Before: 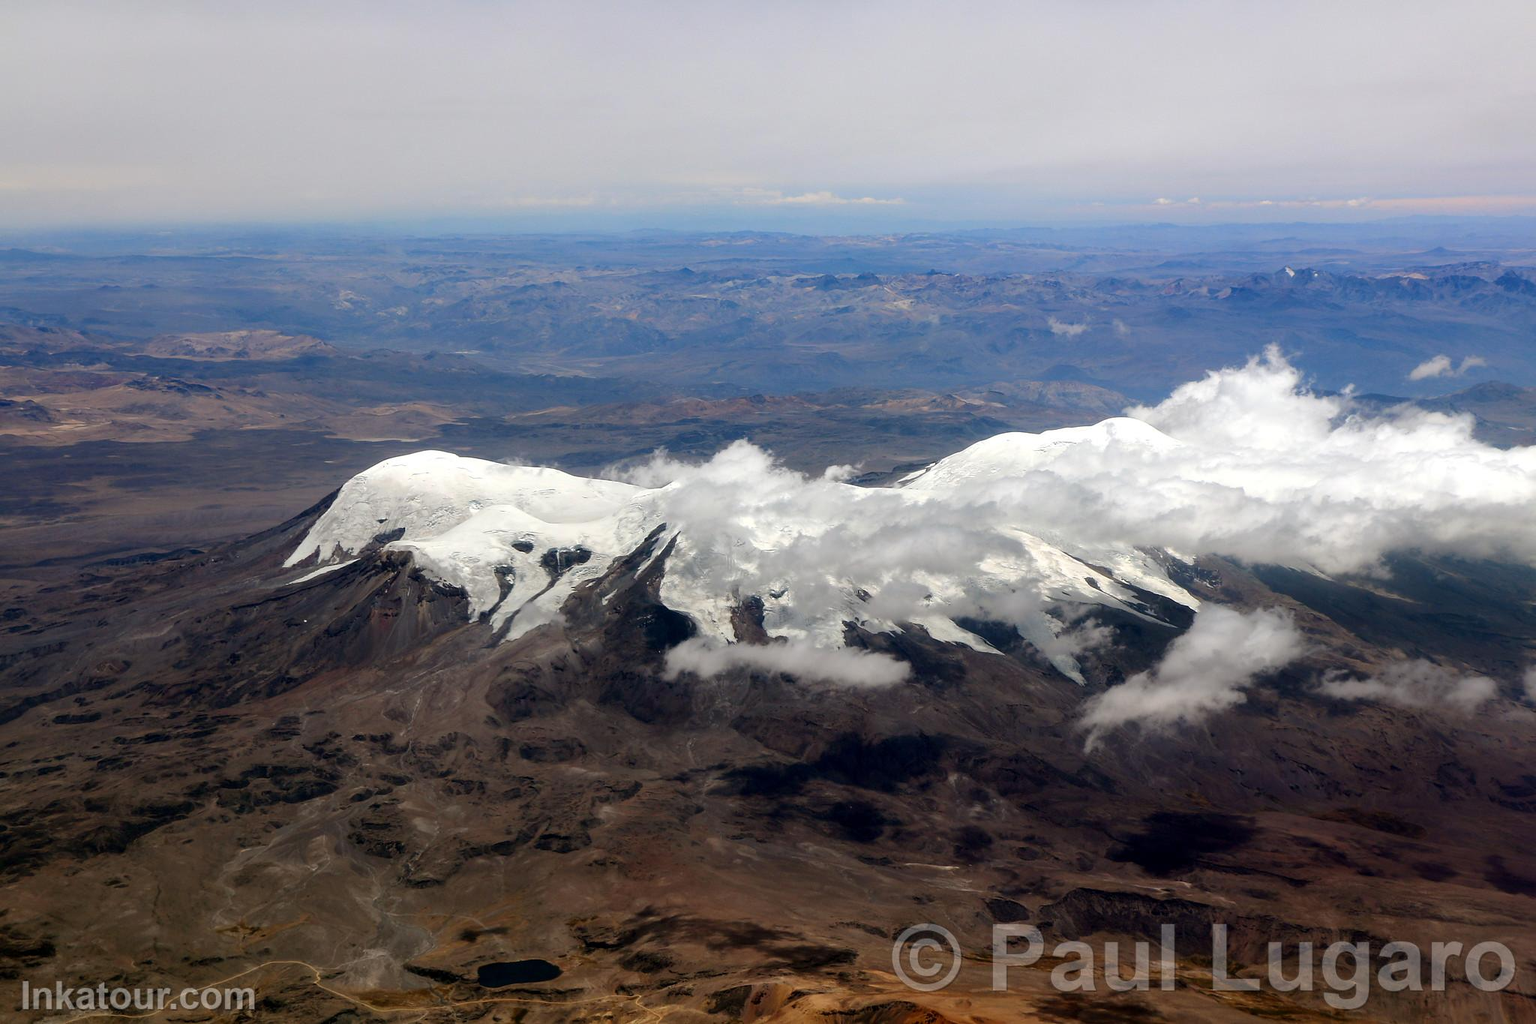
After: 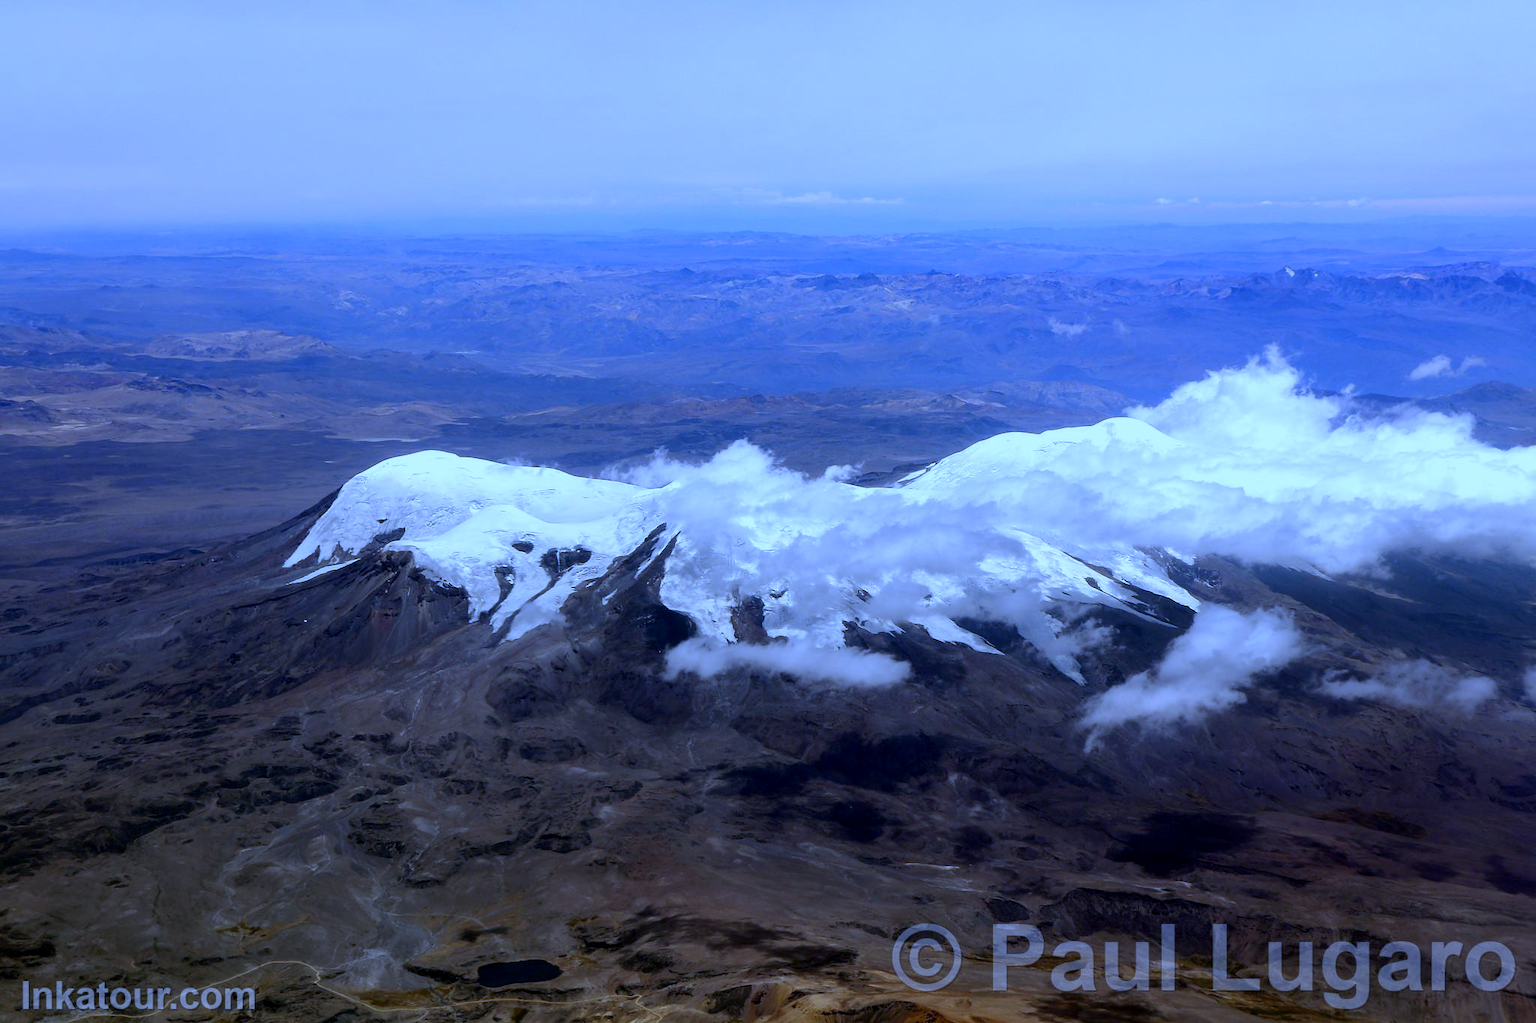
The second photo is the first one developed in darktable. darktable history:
exposure: black level correction 0.001, exposure -0.125 EV, compensate exposure bias true, compensate highlight preservation false
white balance: red 0.766, blue 1.537
